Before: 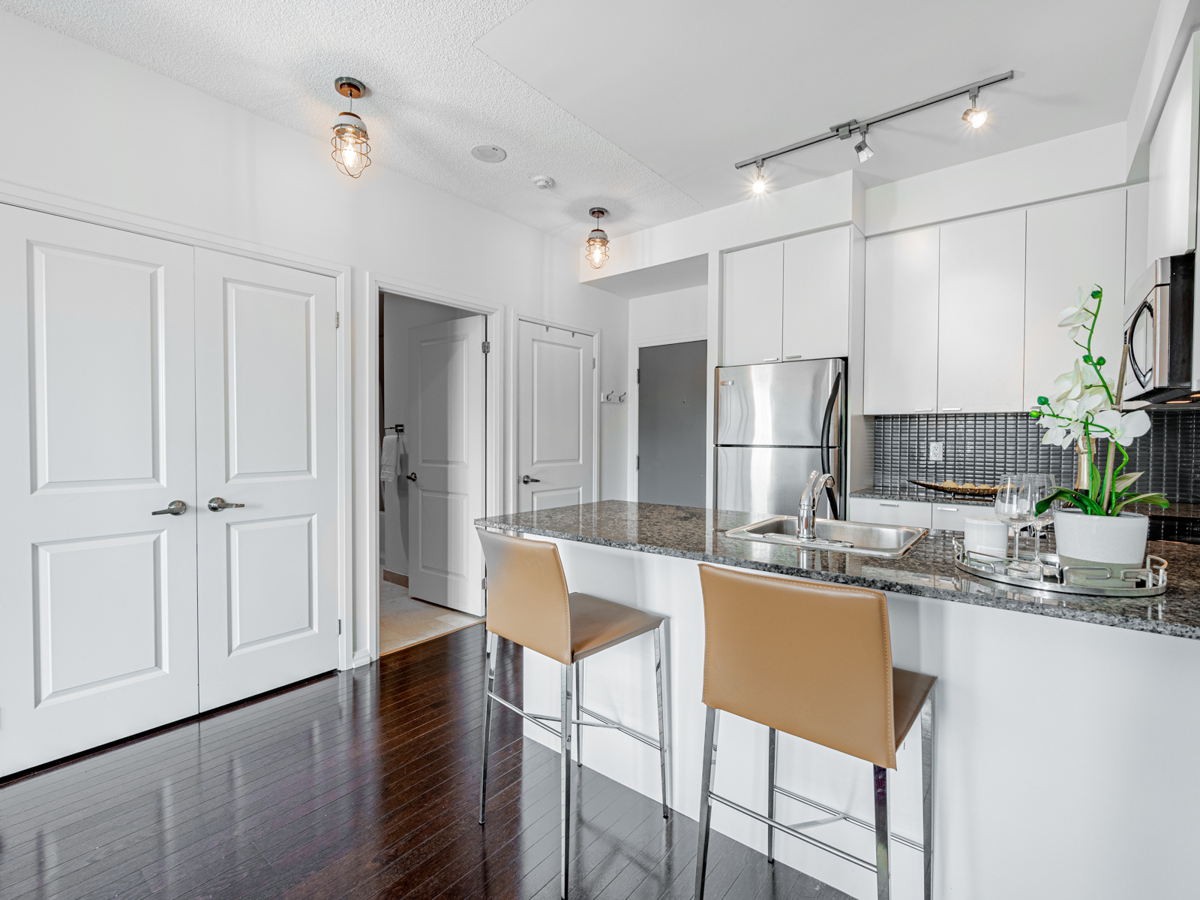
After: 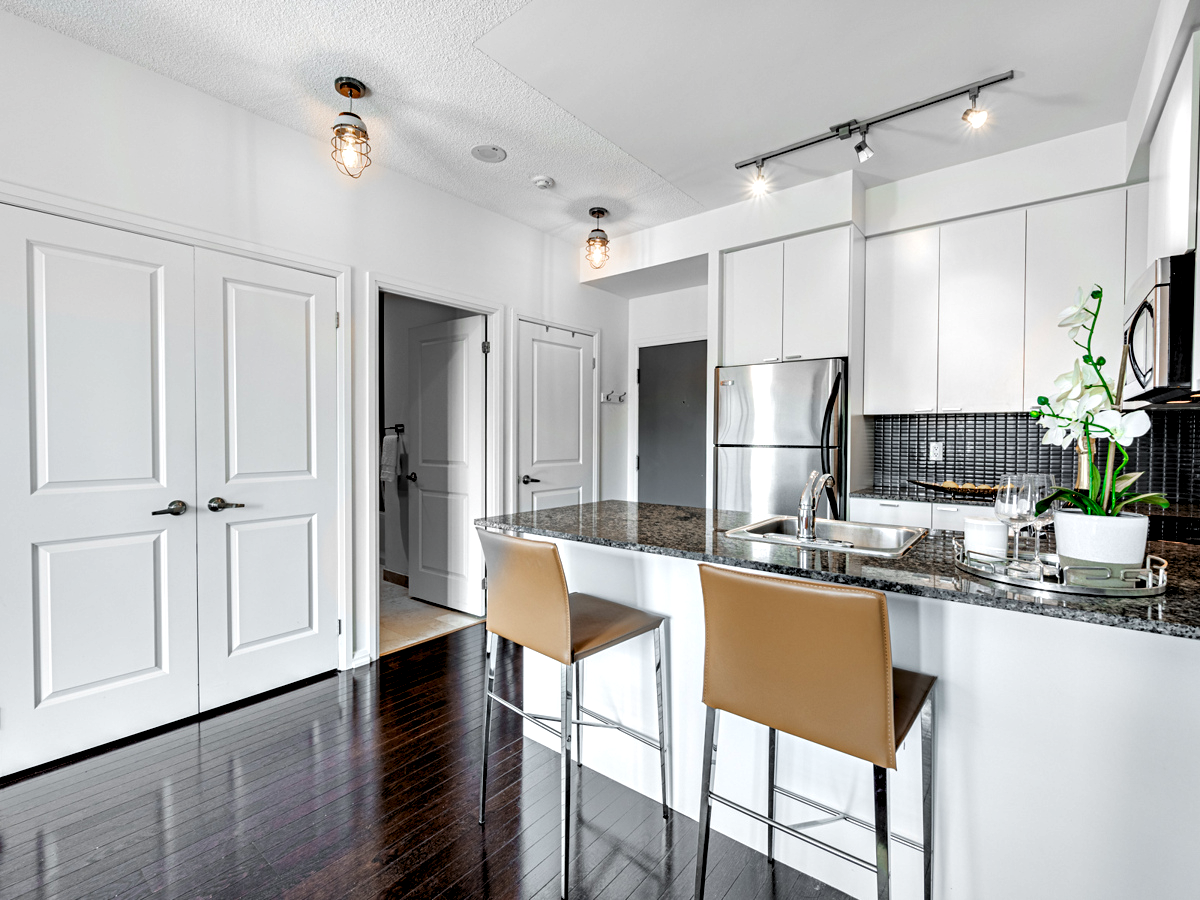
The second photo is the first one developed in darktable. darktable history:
levels: black 3.75%, levels [0.026, 0.507, 0.987]
contrast equalizer: octaves 7, y [[0.6 ×6], [0.55 ×6], [0 ×6], [0 ×6], [0 ×6]]
